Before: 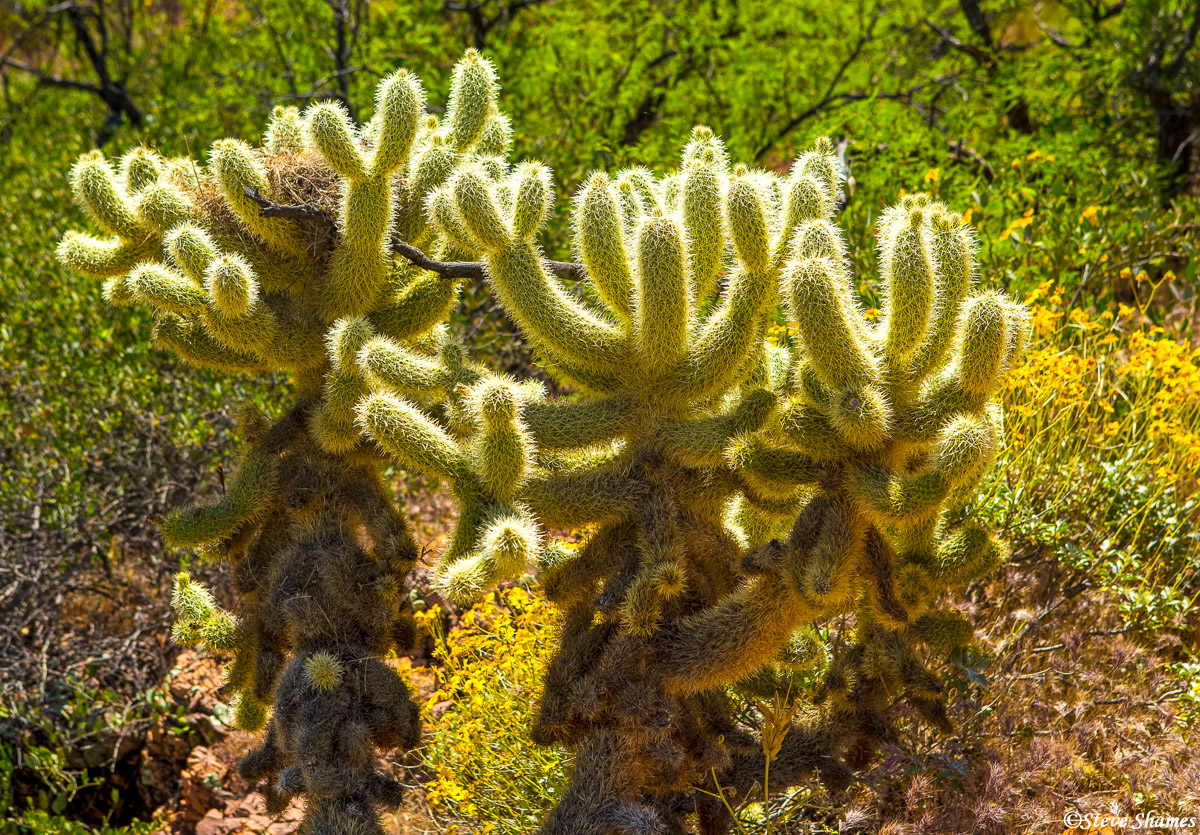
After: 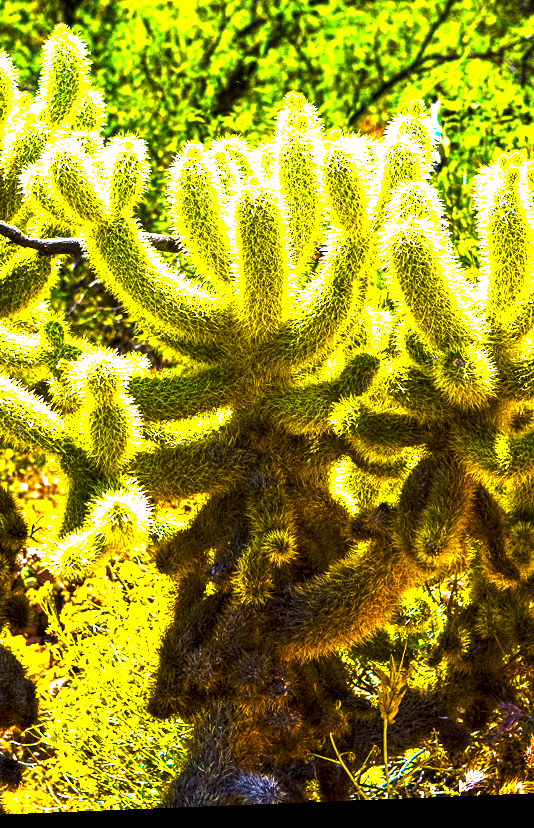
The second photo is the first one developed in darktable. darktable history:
exposure: black level correction 0, exposure 0.5 EV, compensate highlight preservation false
crop: left 33.452%, top 6.025%, right 23.155%
white balance: red 0.948, green 1.02, blue 1.176
color balance rgb: linear chroma grading › shadows -30%, linear chroma grading › global chroma 35%, perceptual saturation grading › global saturation 75%, perceptual saturation grading › shadows -30%, perceptual brilliance grading › highlights 75%, perceptual brilliance grading › shadows -30%, global vibrance 35%
tone curve: curves: ch0 [(0, 0) (0.003, 0.002) (0.011, 0.009) (0.025, 0.02) (0.044, 0.035) (0.069, 0.055) (0.1, 0.08) (0.136, 0.109) (0.177, 0.142) (0.224, 0.179) (0.277, 0.222) (0.335, 0.268) (0.399, 0.329) (0.468, 0.409) (0.543, 0.495) (0.623, 0.579) (0.709, 0.669) (0.801, 0.767) (0.898, 0.885) (1, 1)], preserve colors none
local contrast: highlights 100%, shadows 100%, detail 120%, midtone range 0.2
rotate and perspective: rotation -2.29°, automatic cropping off
grain: coarseness 9.61 ISO, strength 35.62%
